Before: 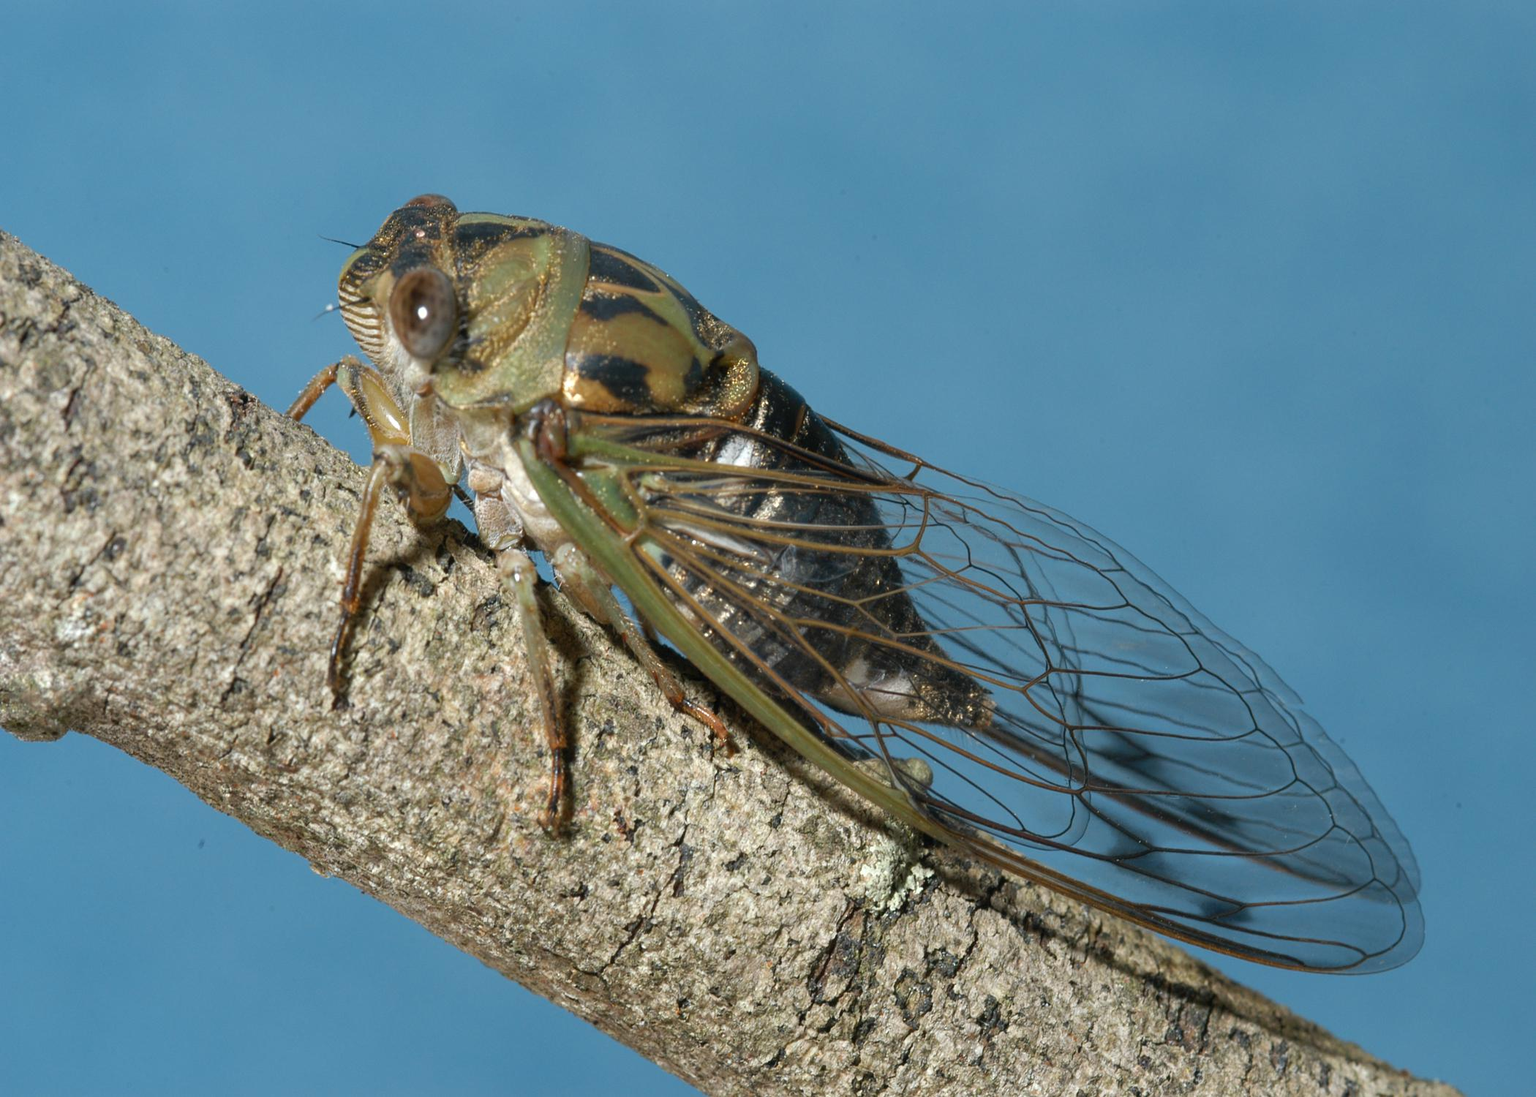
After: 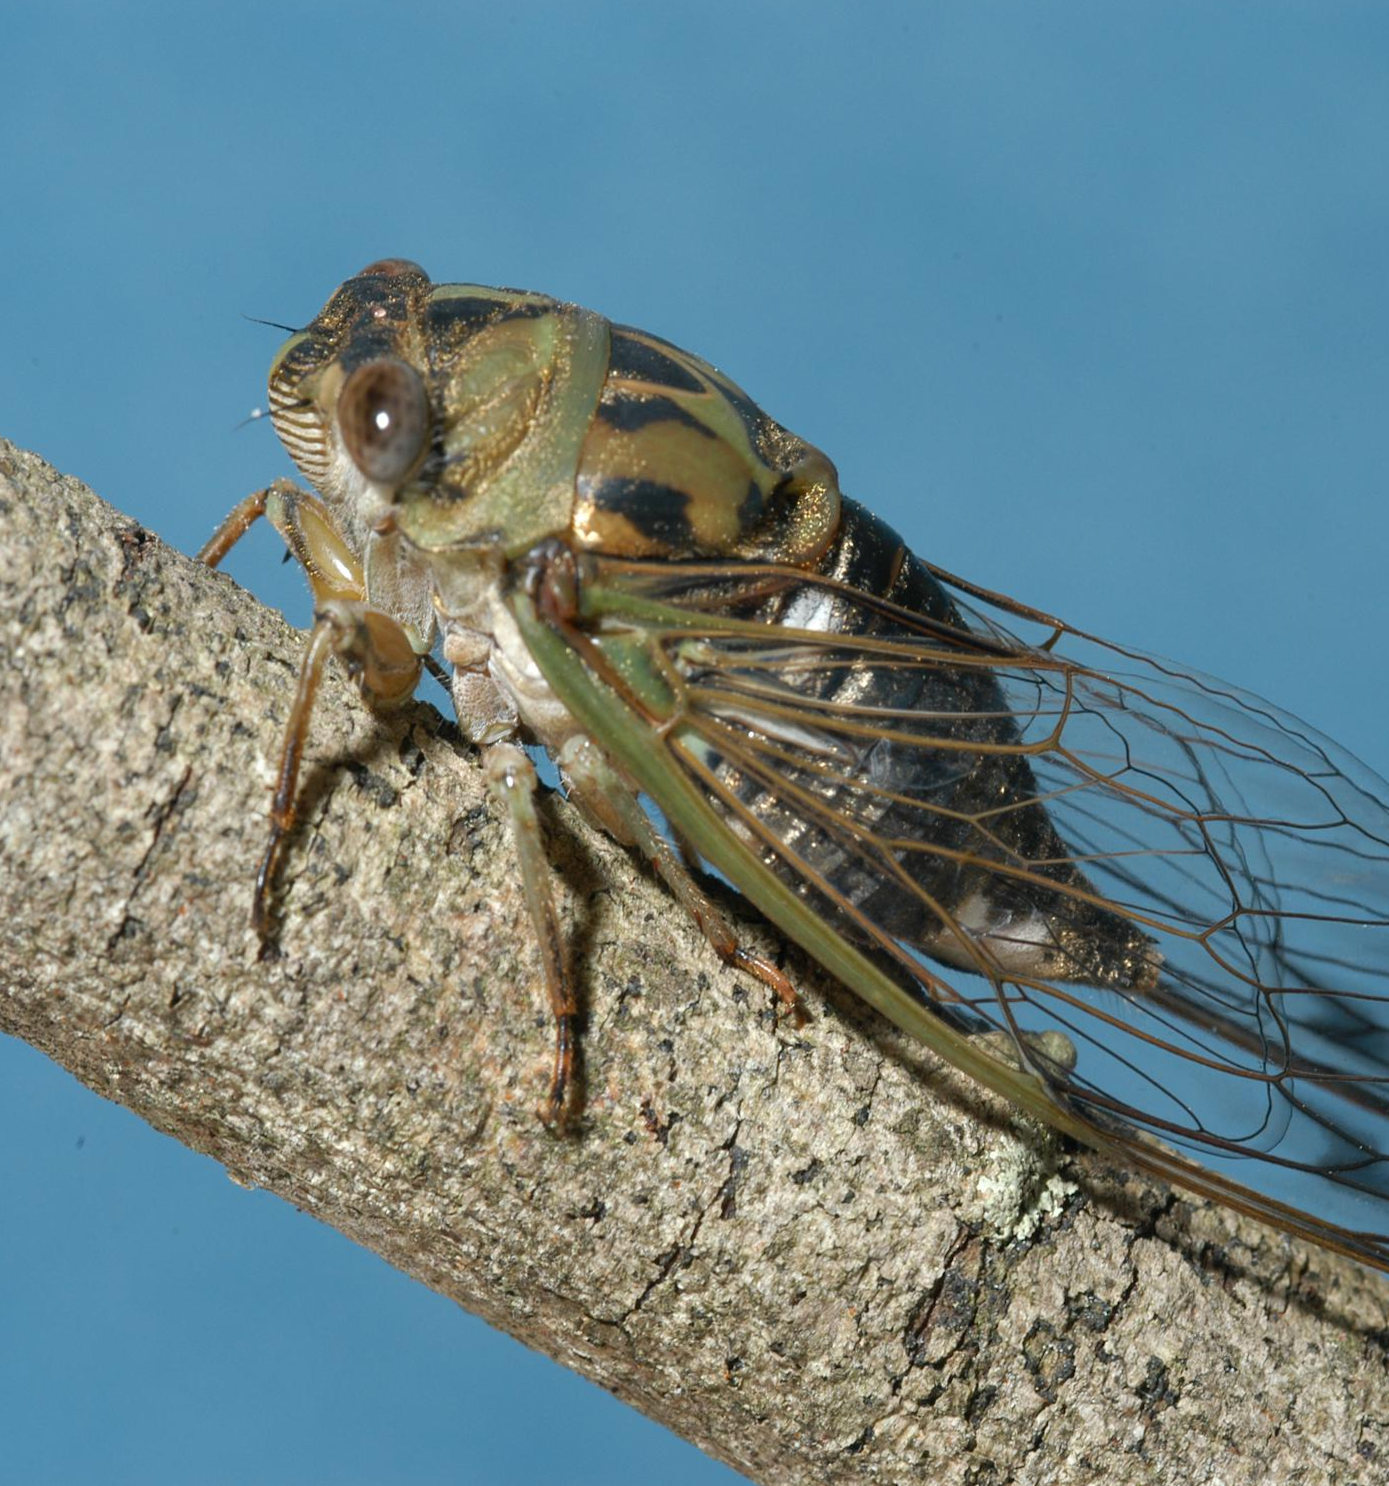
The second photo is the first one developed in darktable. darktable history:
crop and rotate: left 8.786%, right 24.548%
rotate and perspective: rotation 0.192°, lens shift (horizontal) -0.015, crop left 0.005, crop right 0.996, crop top 0.006, crop bottom 0.99
